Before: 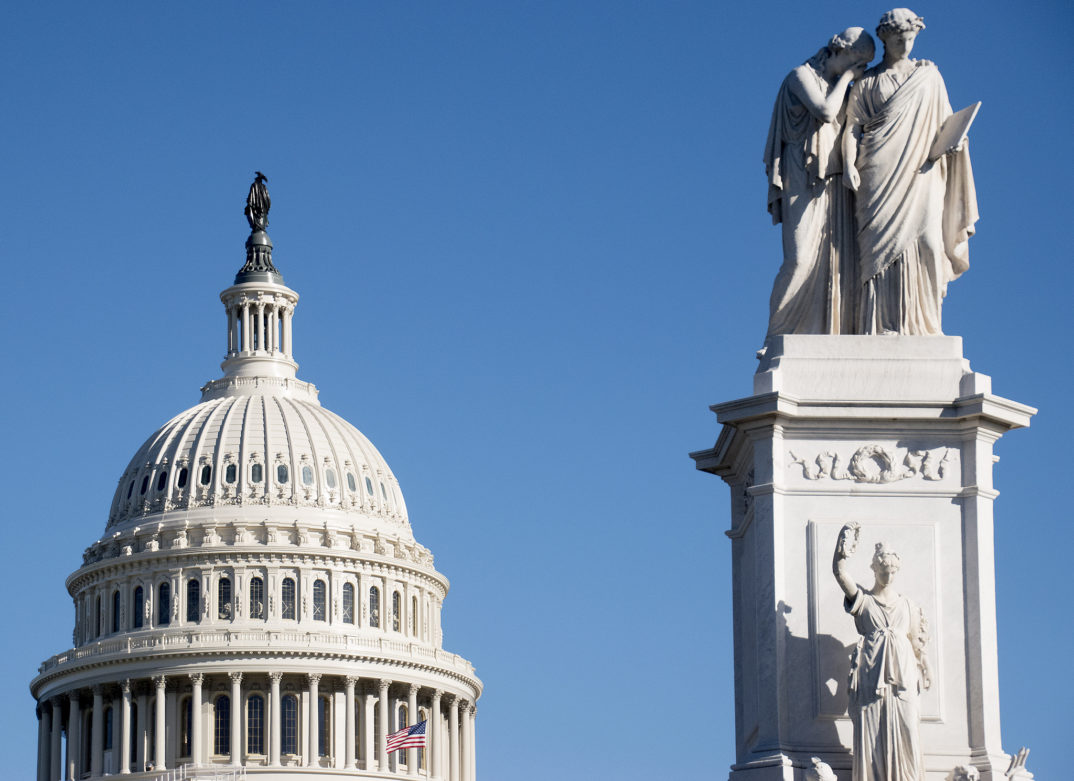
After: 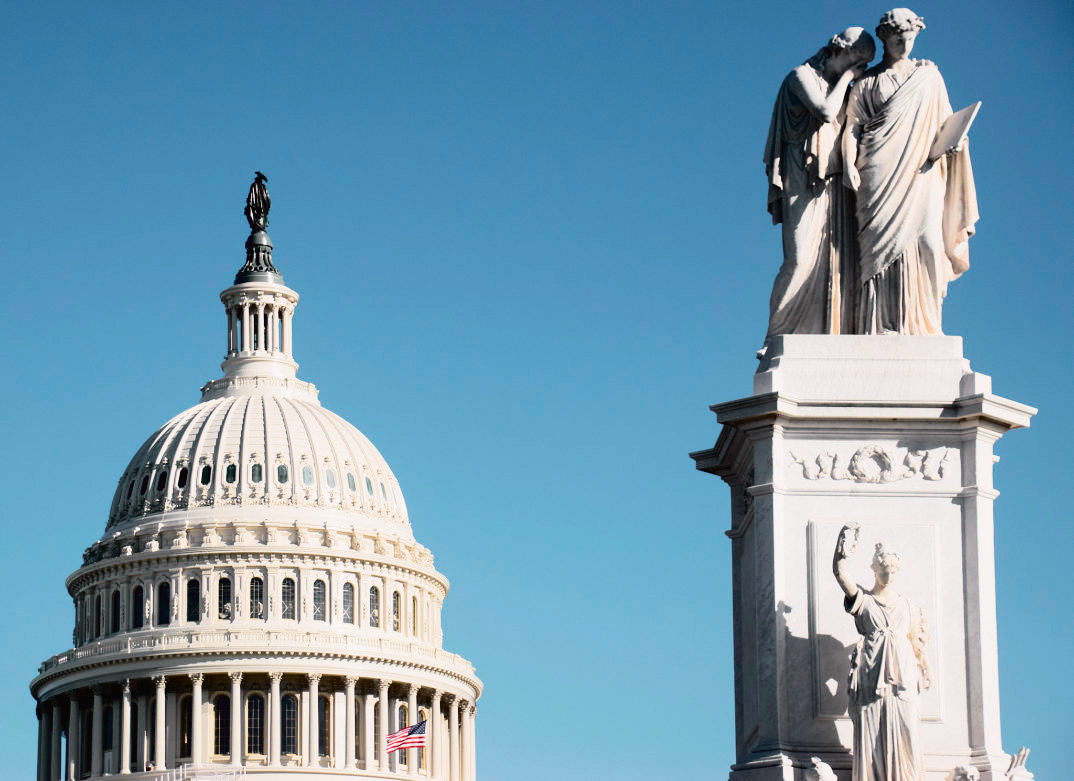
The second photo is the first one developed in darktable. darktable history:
tone curve: curves: ch0 [(0, 0.014) (0.17, 0.099) (0.392, 0.438) (0.725, 0.828) (0.872, 0.918) (1, 0.981)]; ch1 [(0, 0) (0.402, 0.36) (0.489, 0.491) (0.5, 0.503) (0.515, 0.52) (0.545, 0.574) (0.615, 0.662) (0.701, 0.725) (1, 1)]; ch2 [(0, 0) (0.42, 0.458) (0.485, 0.499) (0.503, 0.503) (0.531, 0.542) (0.561, 0.594) (0.644, 0.694) (0.717, 0.753) (1, 0.991)], color space Lab, independent channels, preserve colors none
